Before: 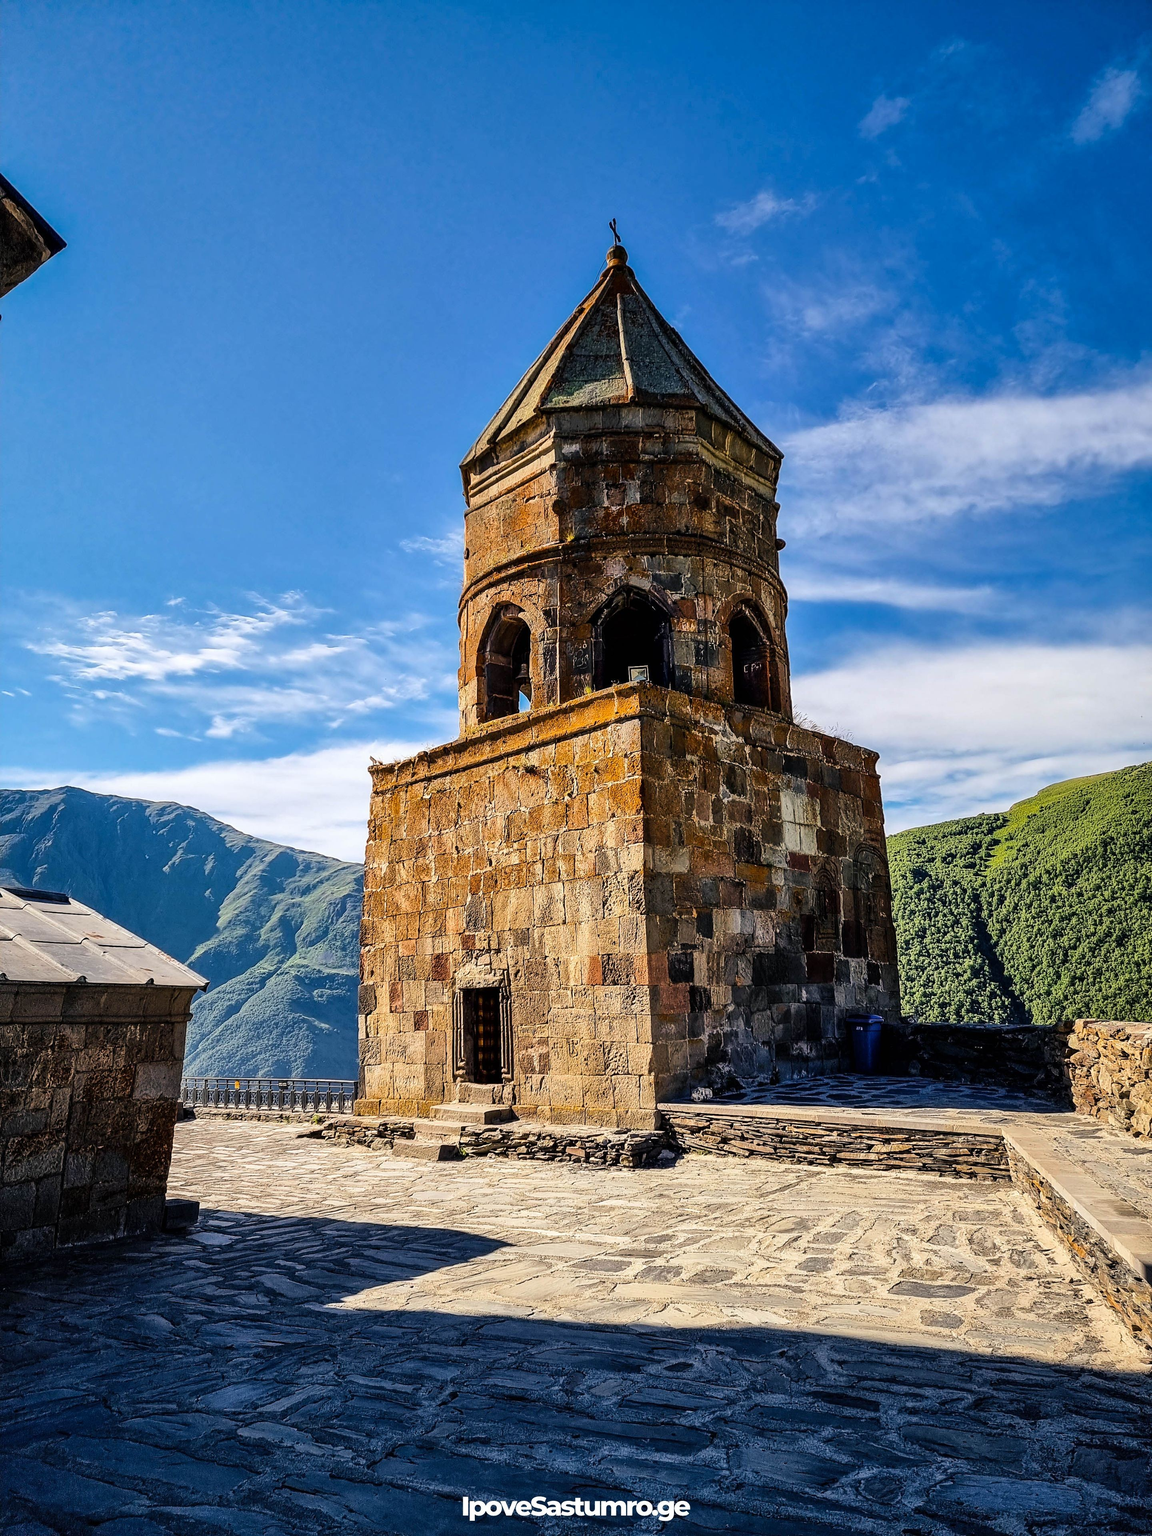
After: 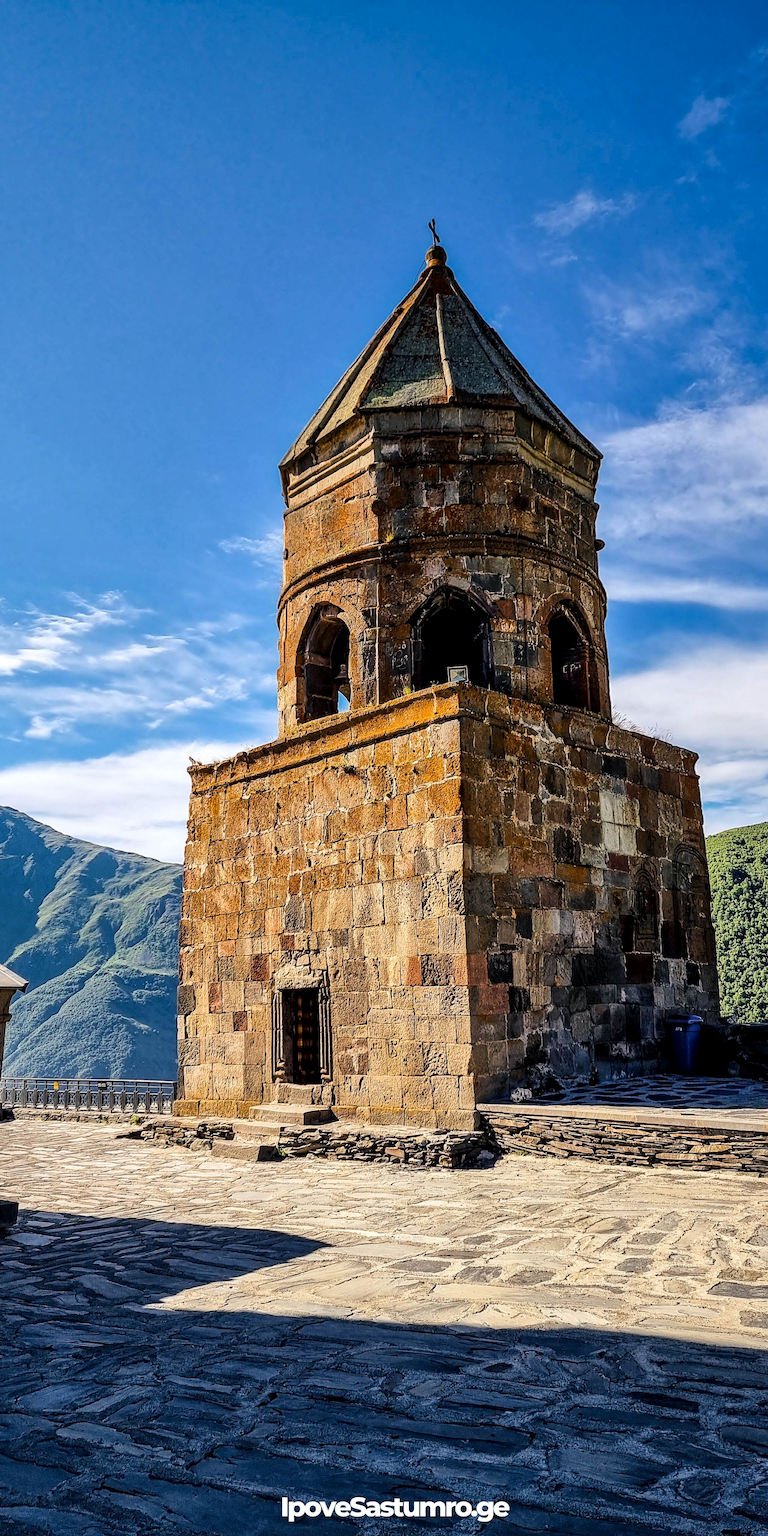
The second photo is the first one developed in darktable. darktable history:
local contrast: highlights 100%, shadows 100%, detail 120%, midtone range 0.2
crop and rotate: left 15.754%, right 17.579%
